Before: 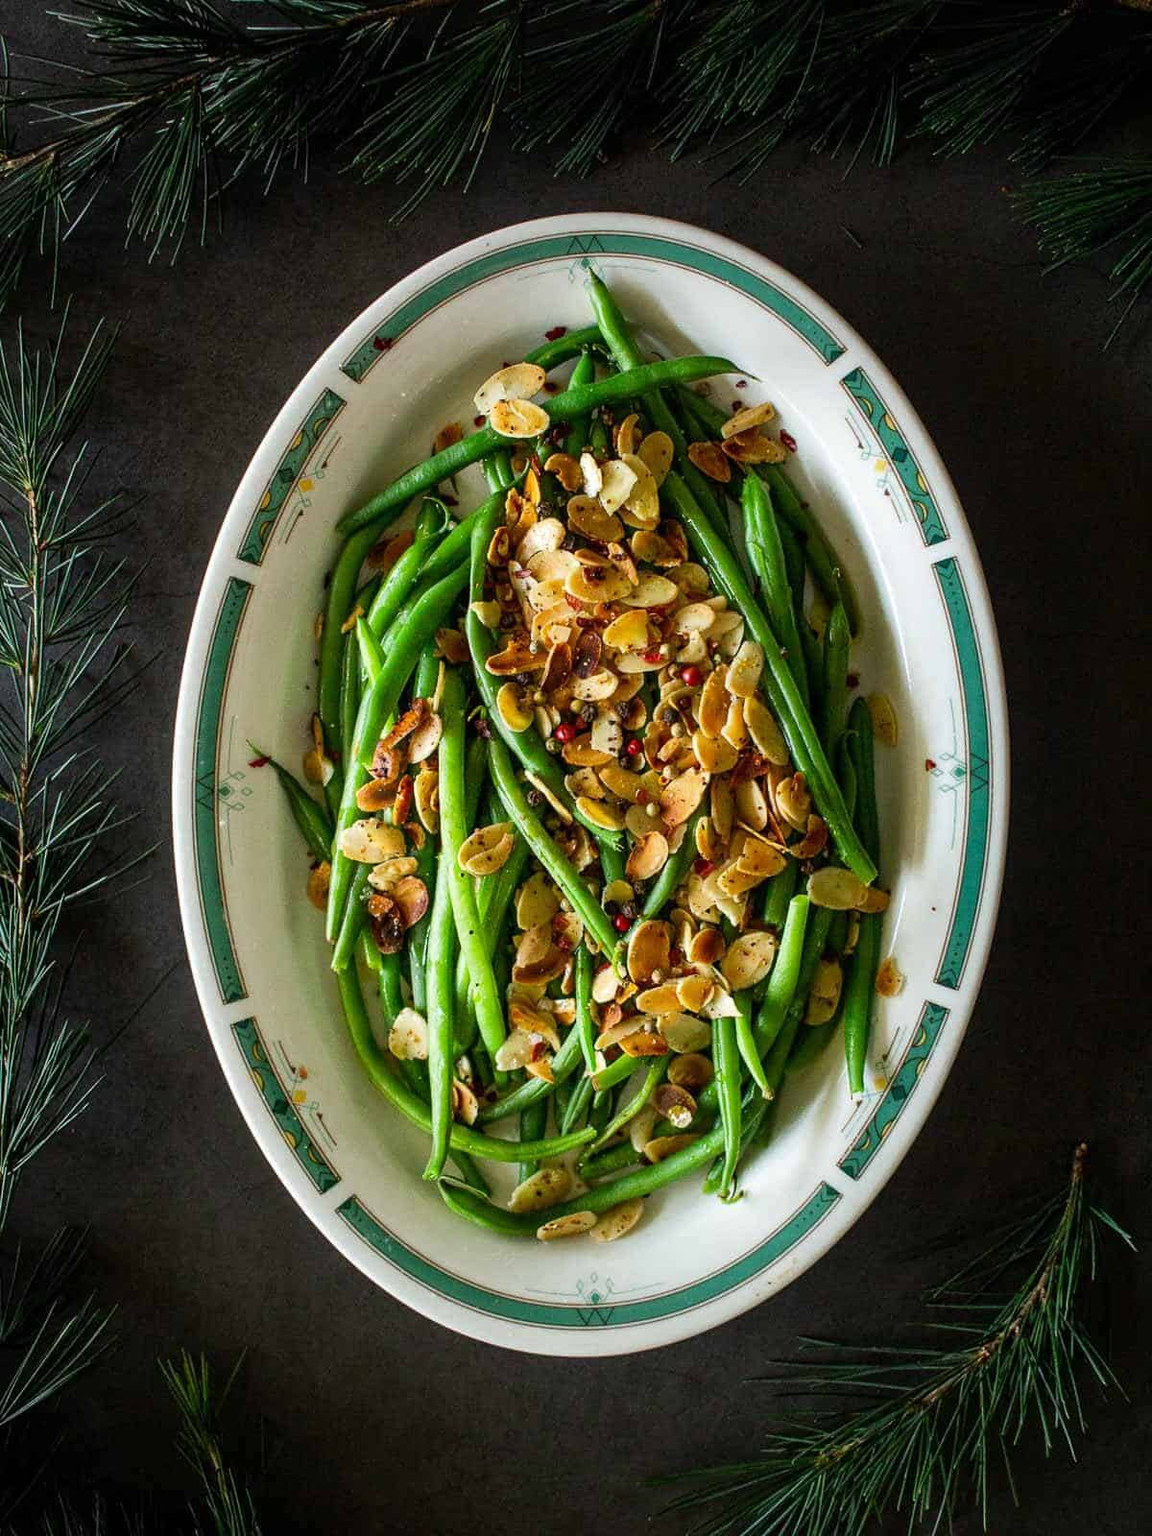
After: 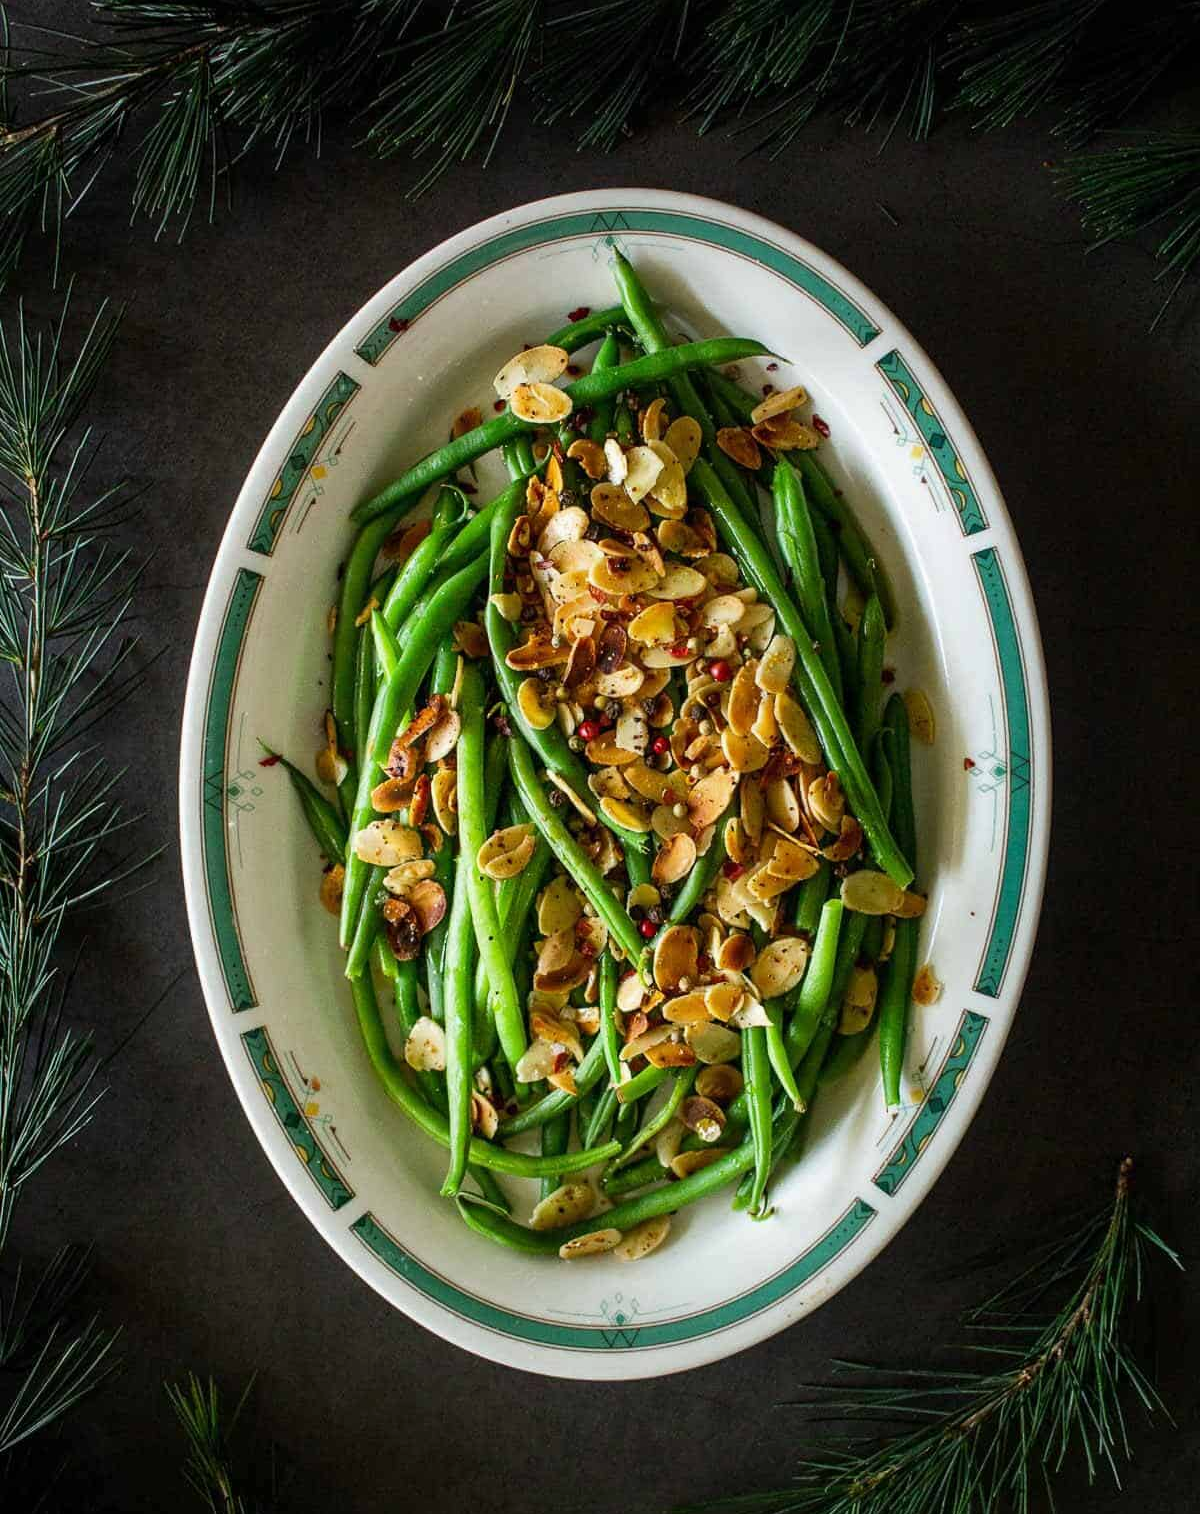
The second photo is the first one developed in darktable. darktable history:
crop and rotate: top 2.116%, bottom 3.222%
exposure: exposure -0.04 EV, compensate highlight preservation false
